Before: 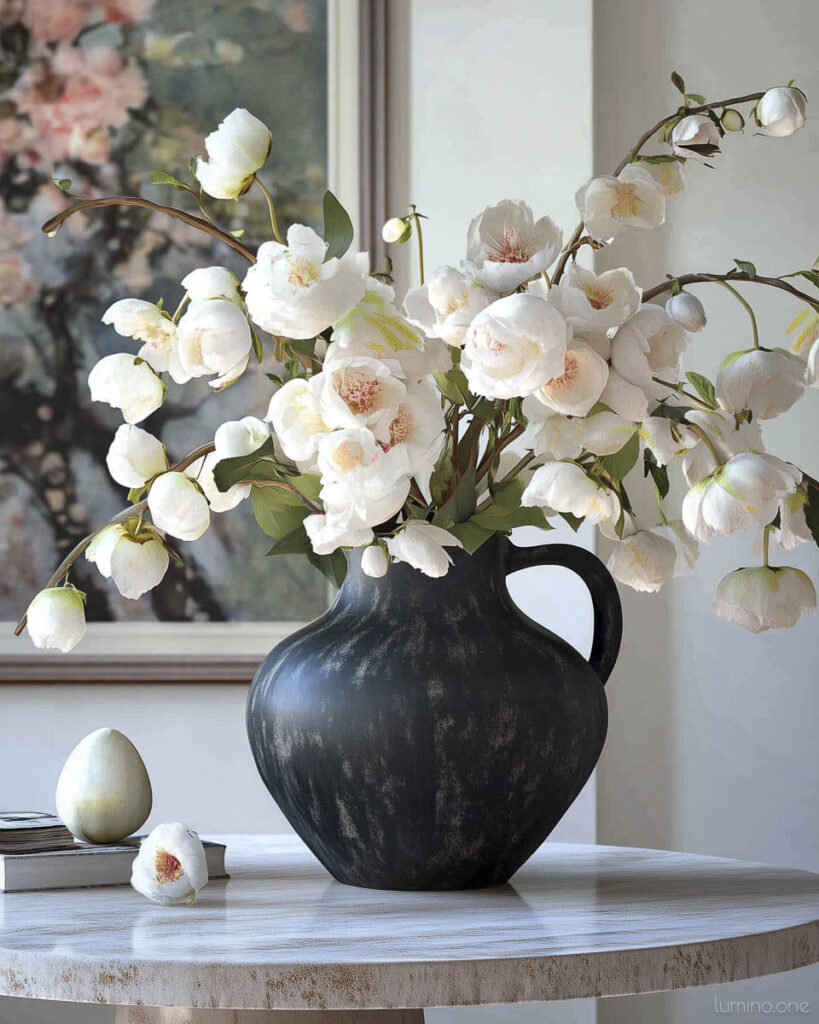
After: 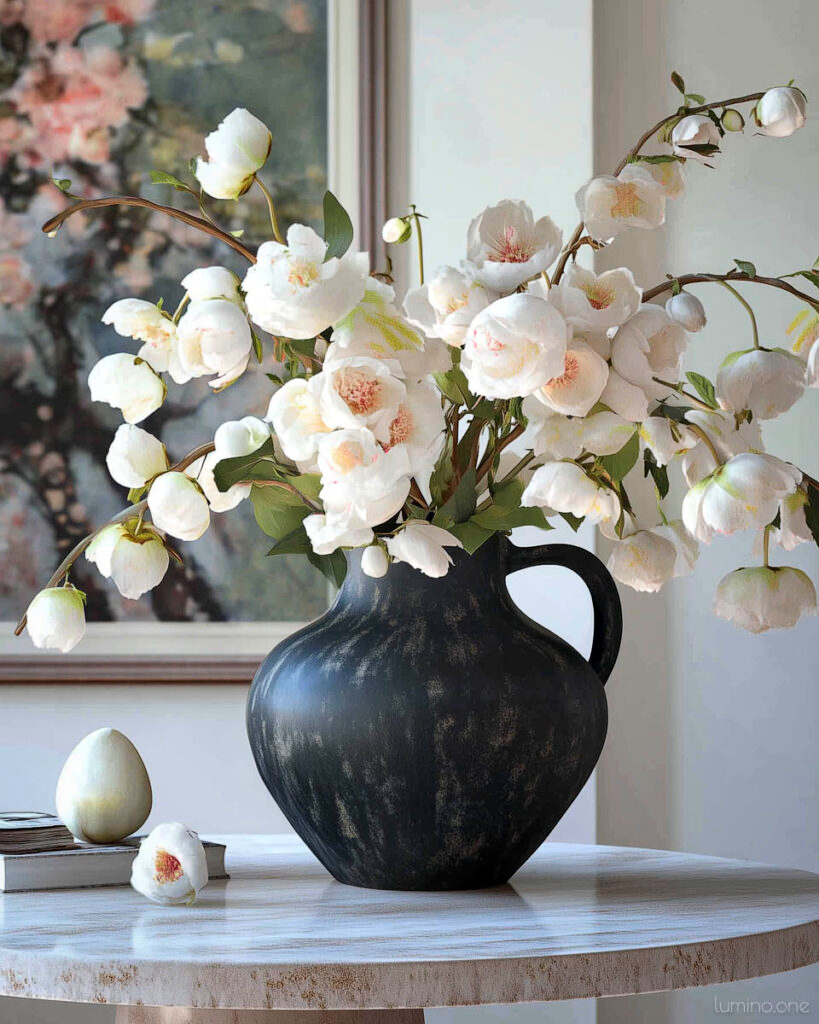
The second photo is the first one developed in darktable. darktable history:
contrast brightness saturation: contrast 0.044, saturation 0.069
